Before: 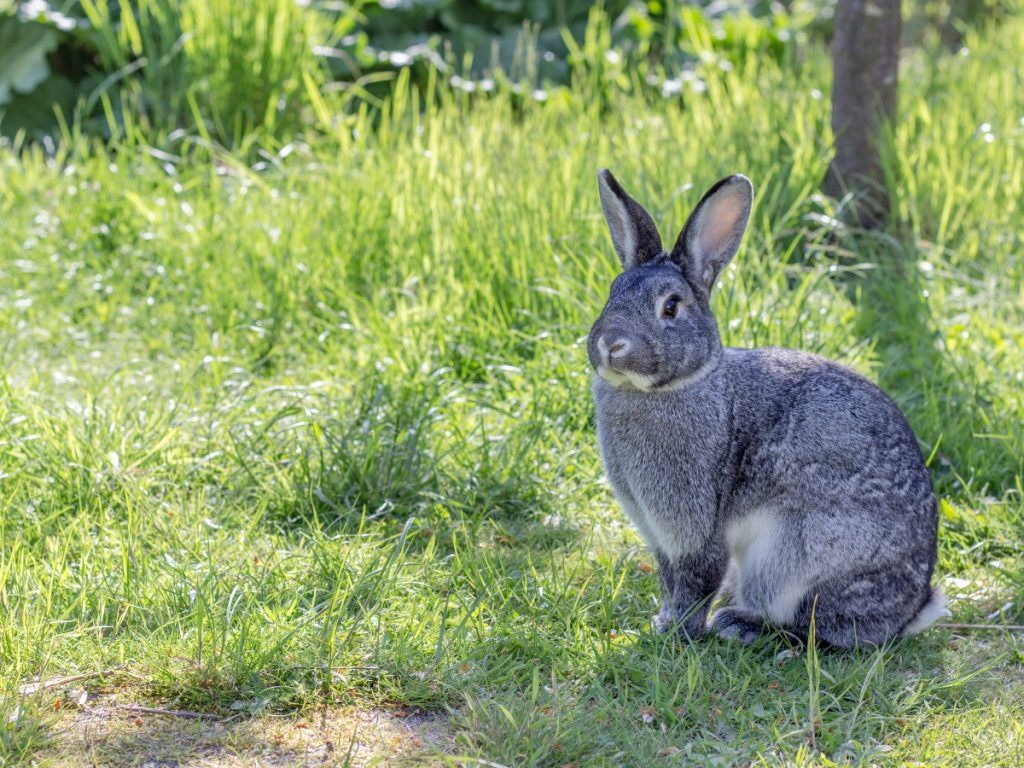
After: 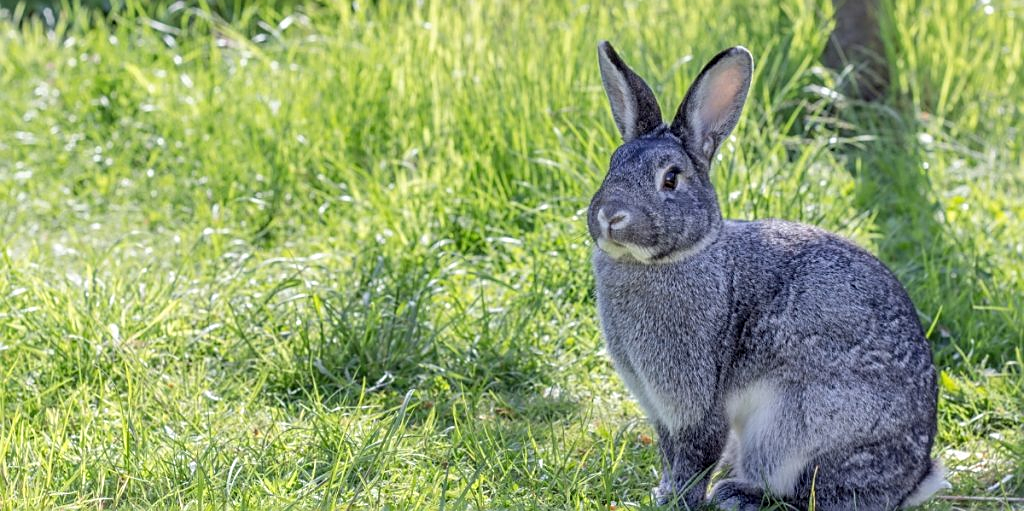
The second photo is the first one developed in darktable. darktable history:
sharpen: on, module defaults
crop: top 16.727%, bottom 16.727%
